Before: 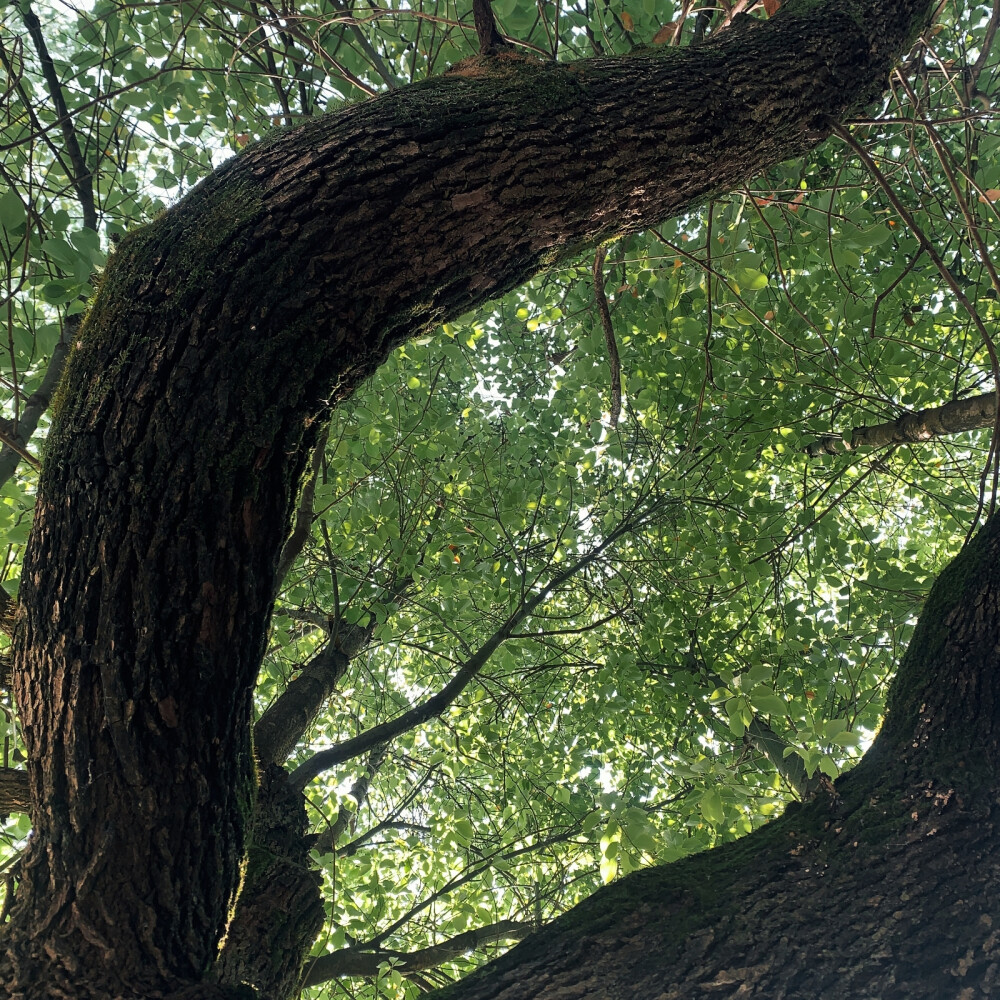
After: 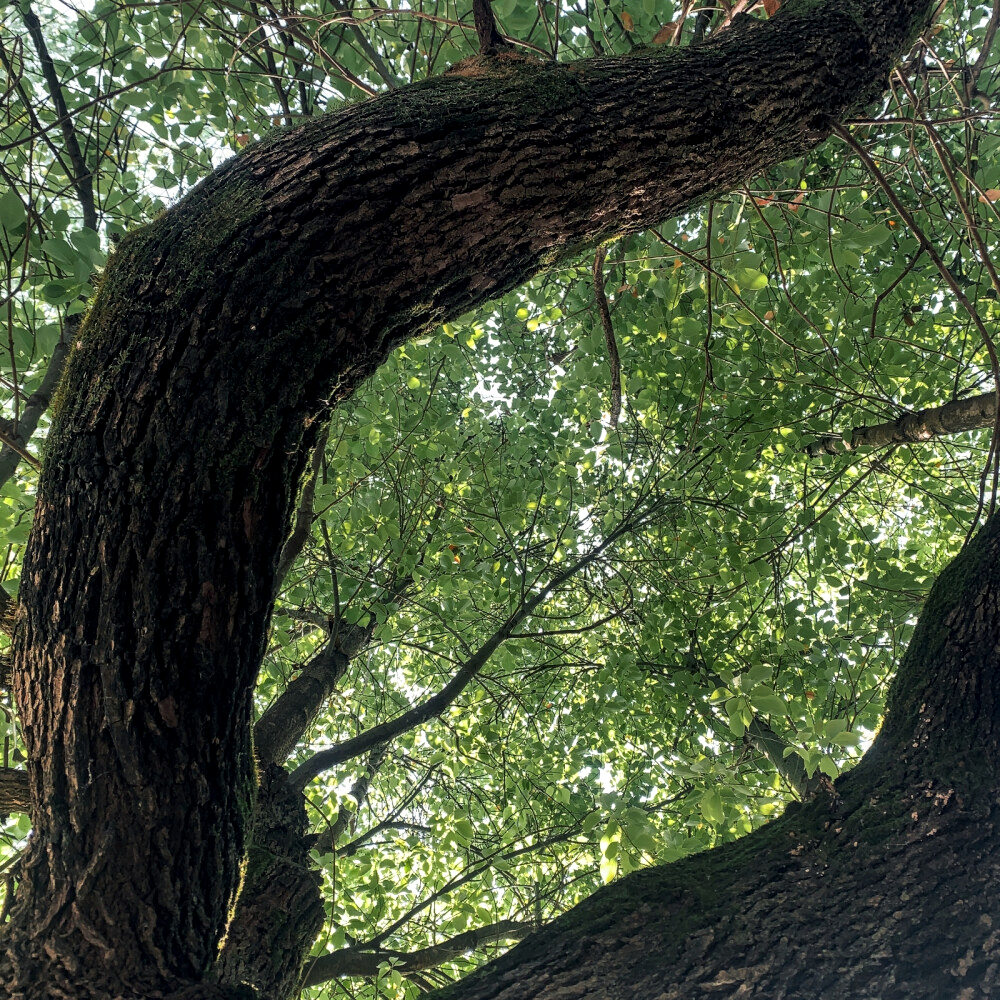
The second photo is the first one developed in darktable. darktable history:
color zones: curves: ch1 [(0, 0.513) (0.143, 0.524) (0.286, 0.511) (0.429, 0.506) (0.571, 0.503) (0.714, 0.503) (0.857, 0.508) (1, 0.513)]
local contrast: detail 130%
